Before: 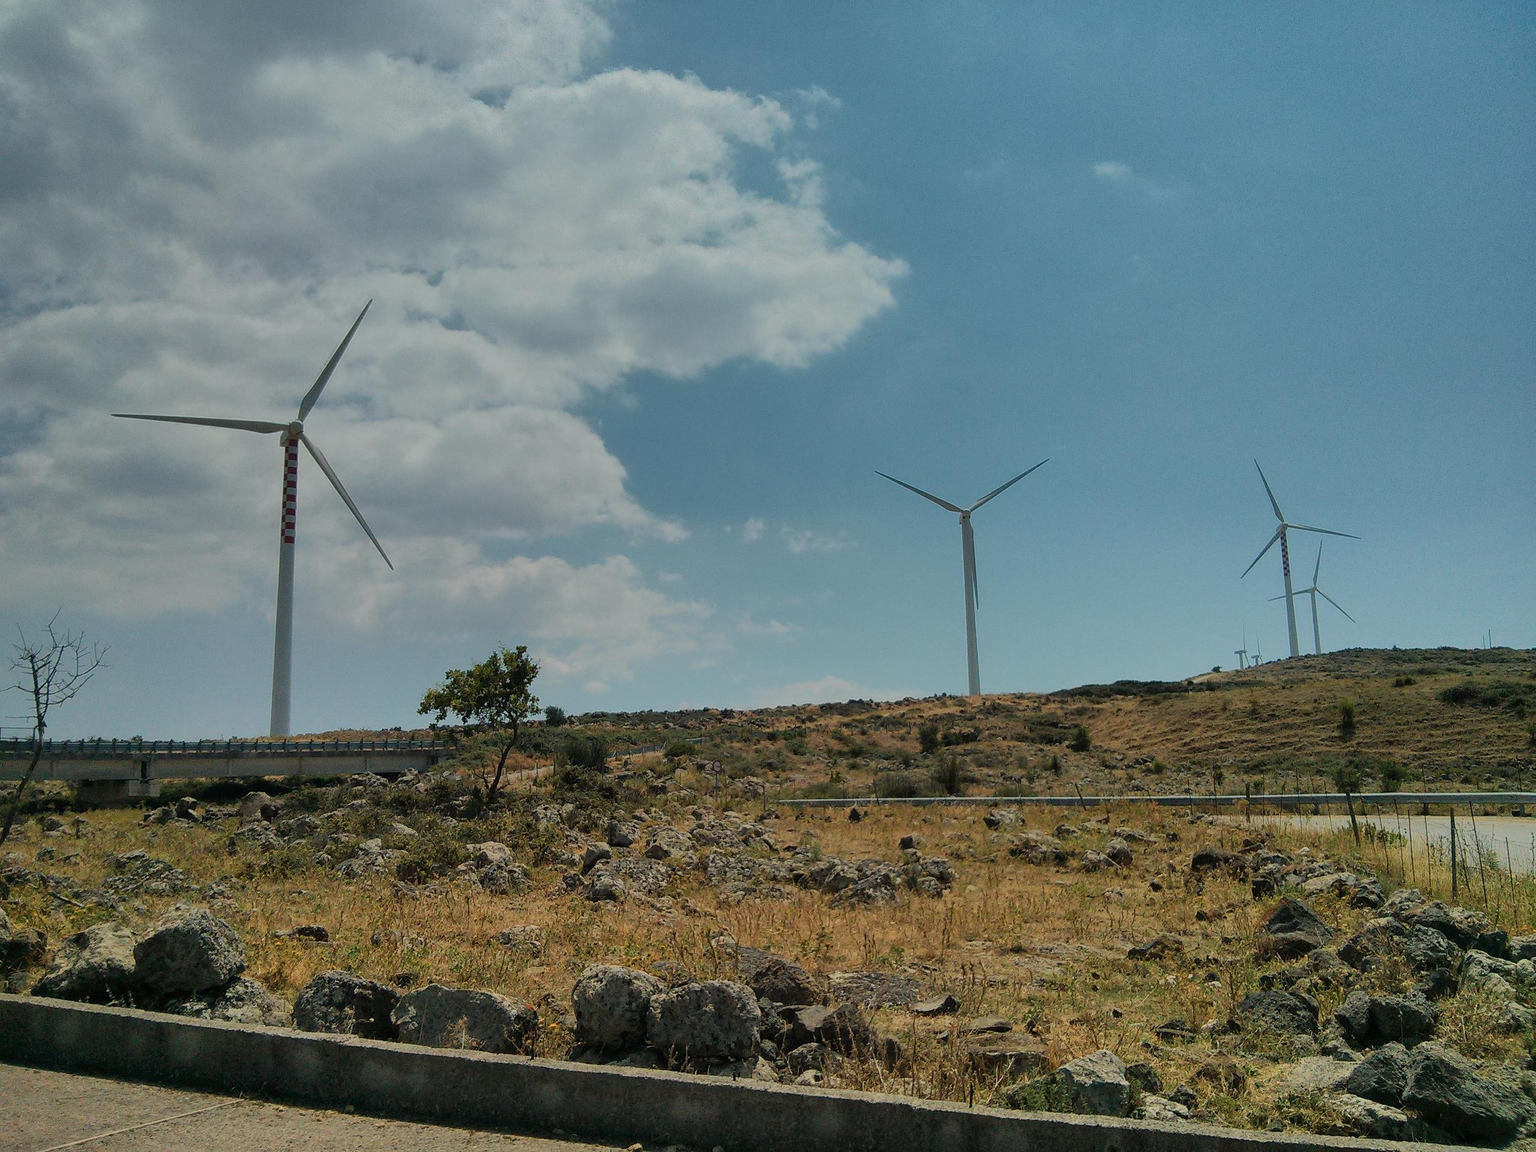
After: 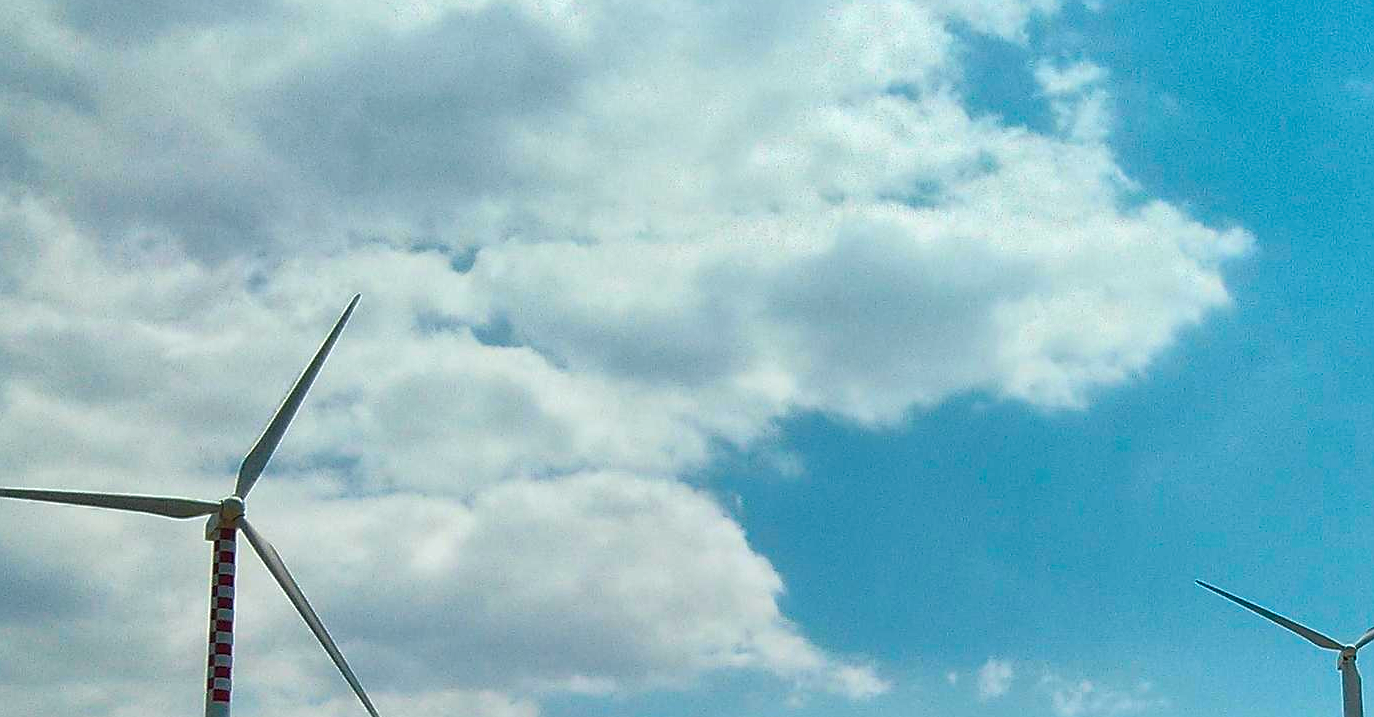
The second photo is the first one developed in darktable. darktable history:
exposure: exposure 0.298 EV, compensate highlight preservation false
crop: left 10.213%, top 10.63%, right 36.112%, bottom 51.994%
sharpen: on, module defaults
color balance rgb: linear chroma grading › global chroma 40.504%, perceptual saturation grading › global saturation 0.301%, perceptual saturation grading › highlights -8.321%, perceptual saturation grading › mid-tones 18.043%, perceptual saturation grading › shadows 28.749%, perceptual brilliance grading › global brilliance 21.42%, perceptual brilliance grading › shadows -34.617%, global vibrance 7.975%
